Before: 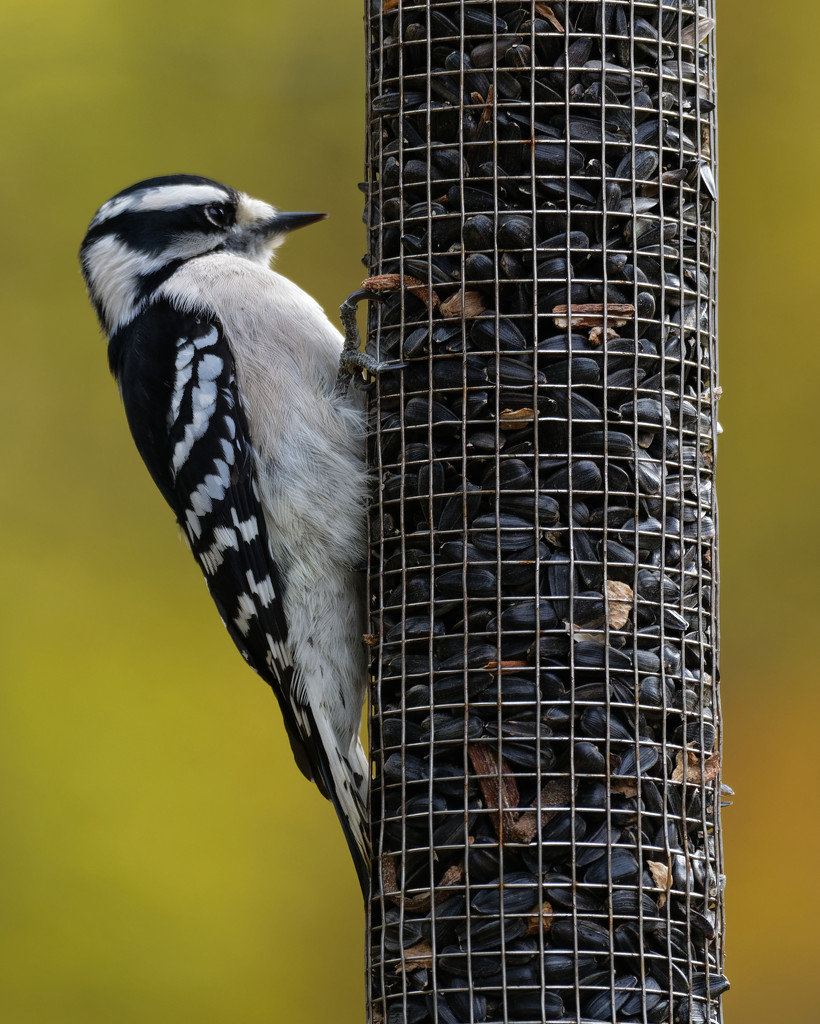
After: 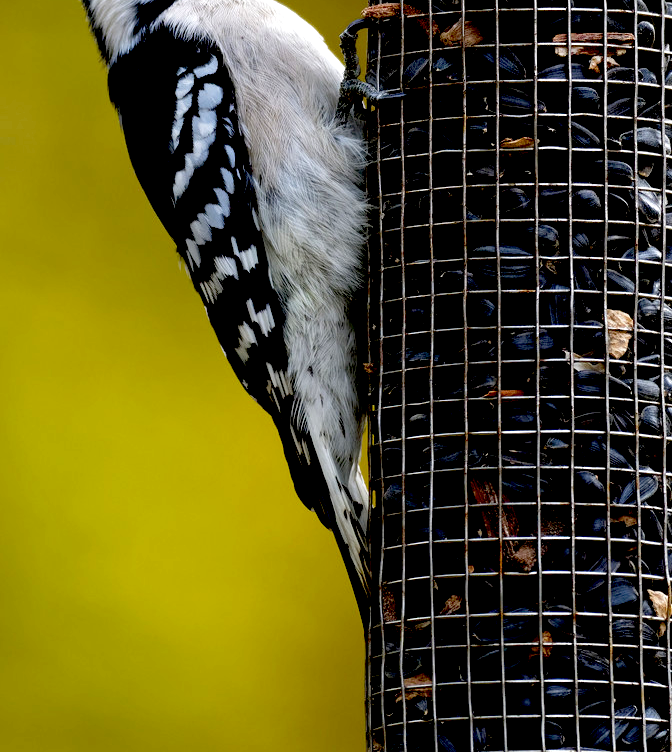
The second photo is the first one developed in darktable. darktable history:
crop: top 26.531%, right 17.959%
exposure: black level correction 0.04, exposure 0.5 EV, compensate highlight preservation false
